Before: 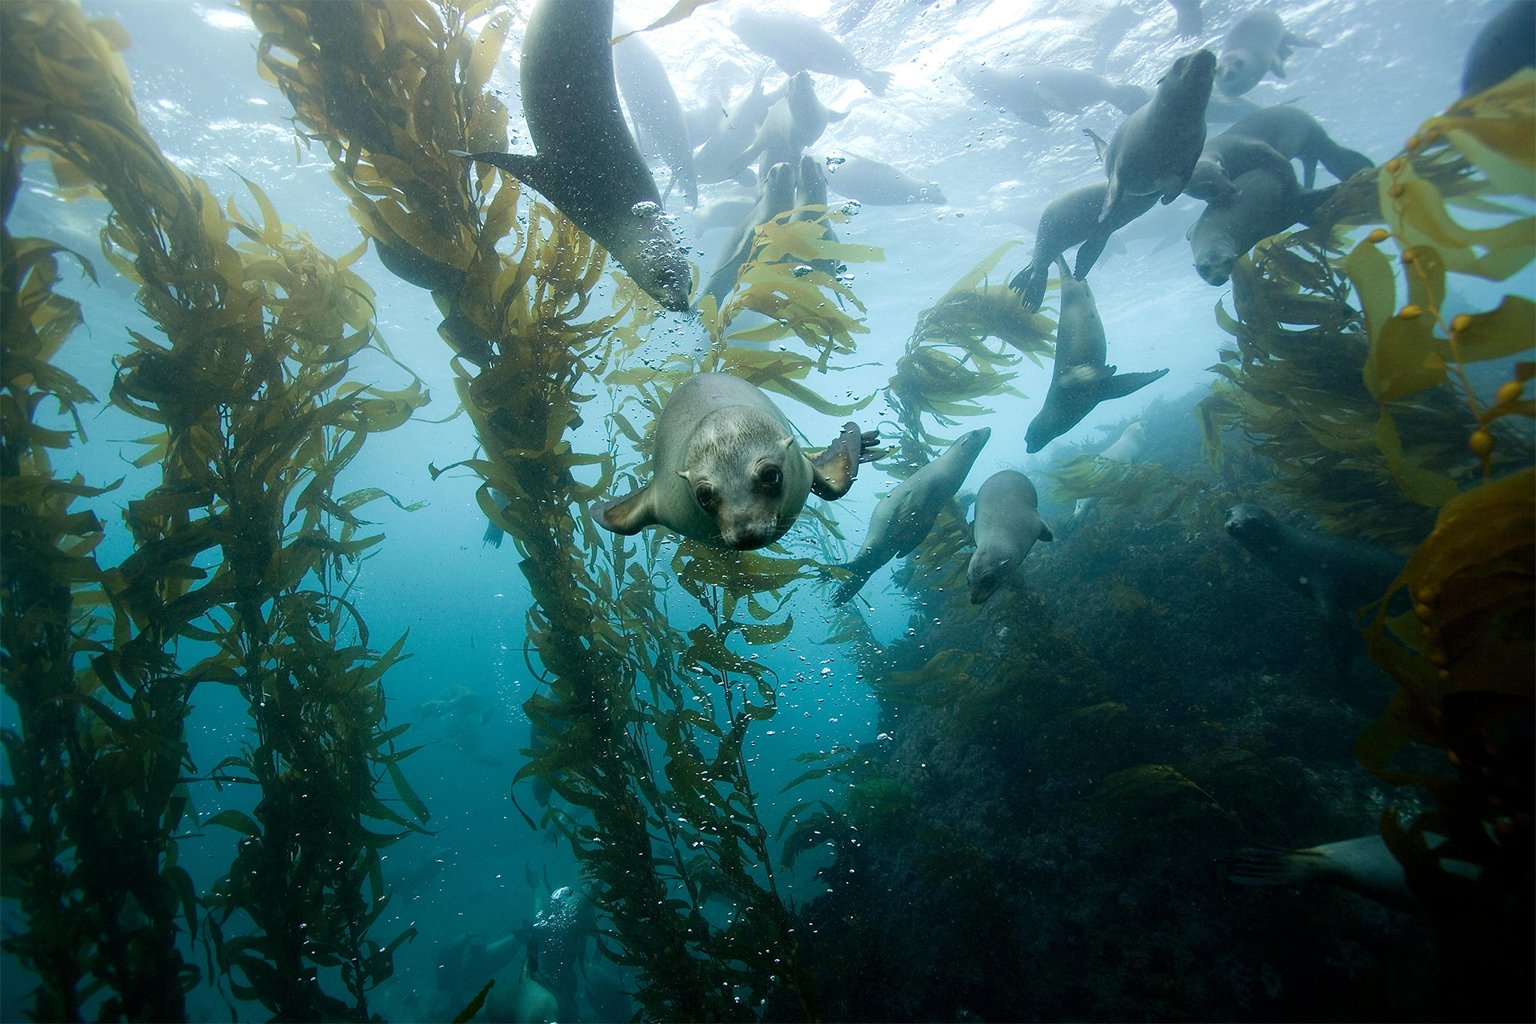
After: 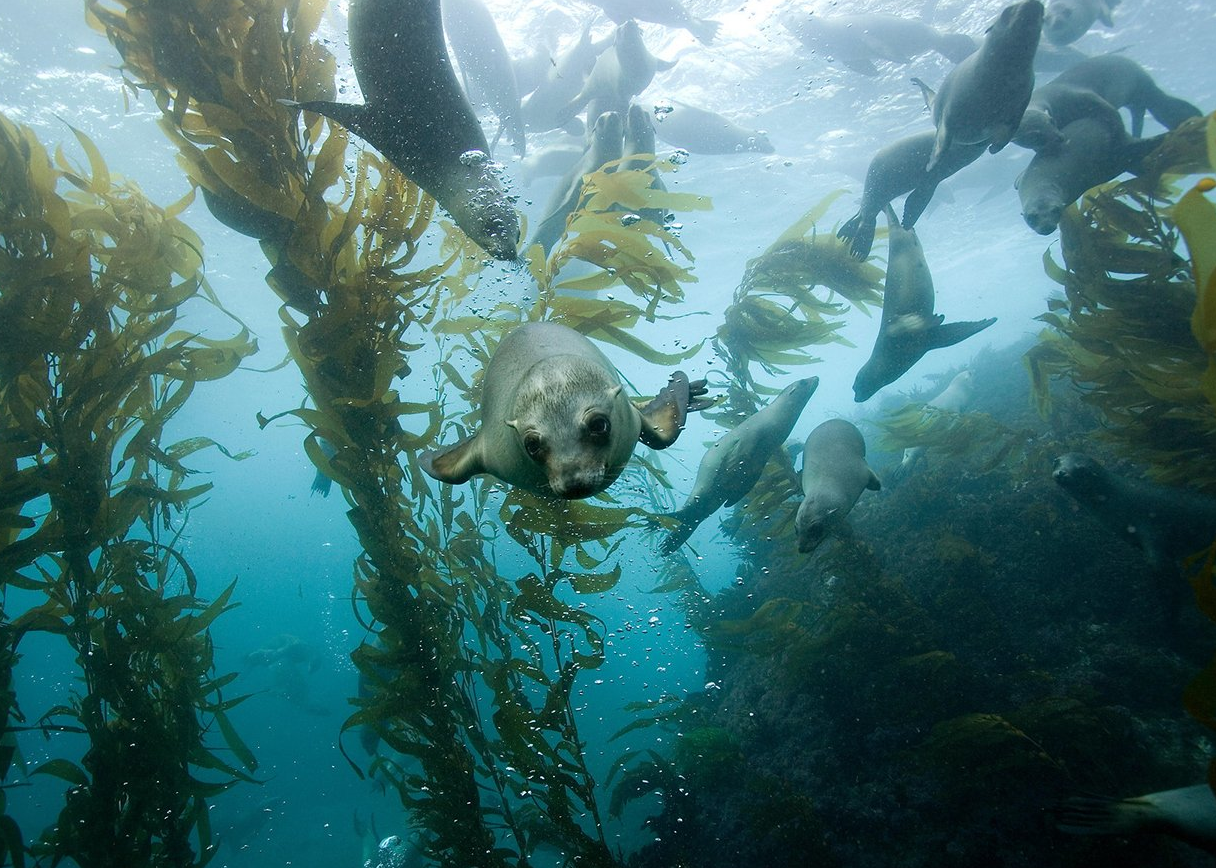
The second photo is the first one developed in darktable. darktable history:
crop: left 11.22%, top 4.996%, right 9.584%, bottom 10.237%
